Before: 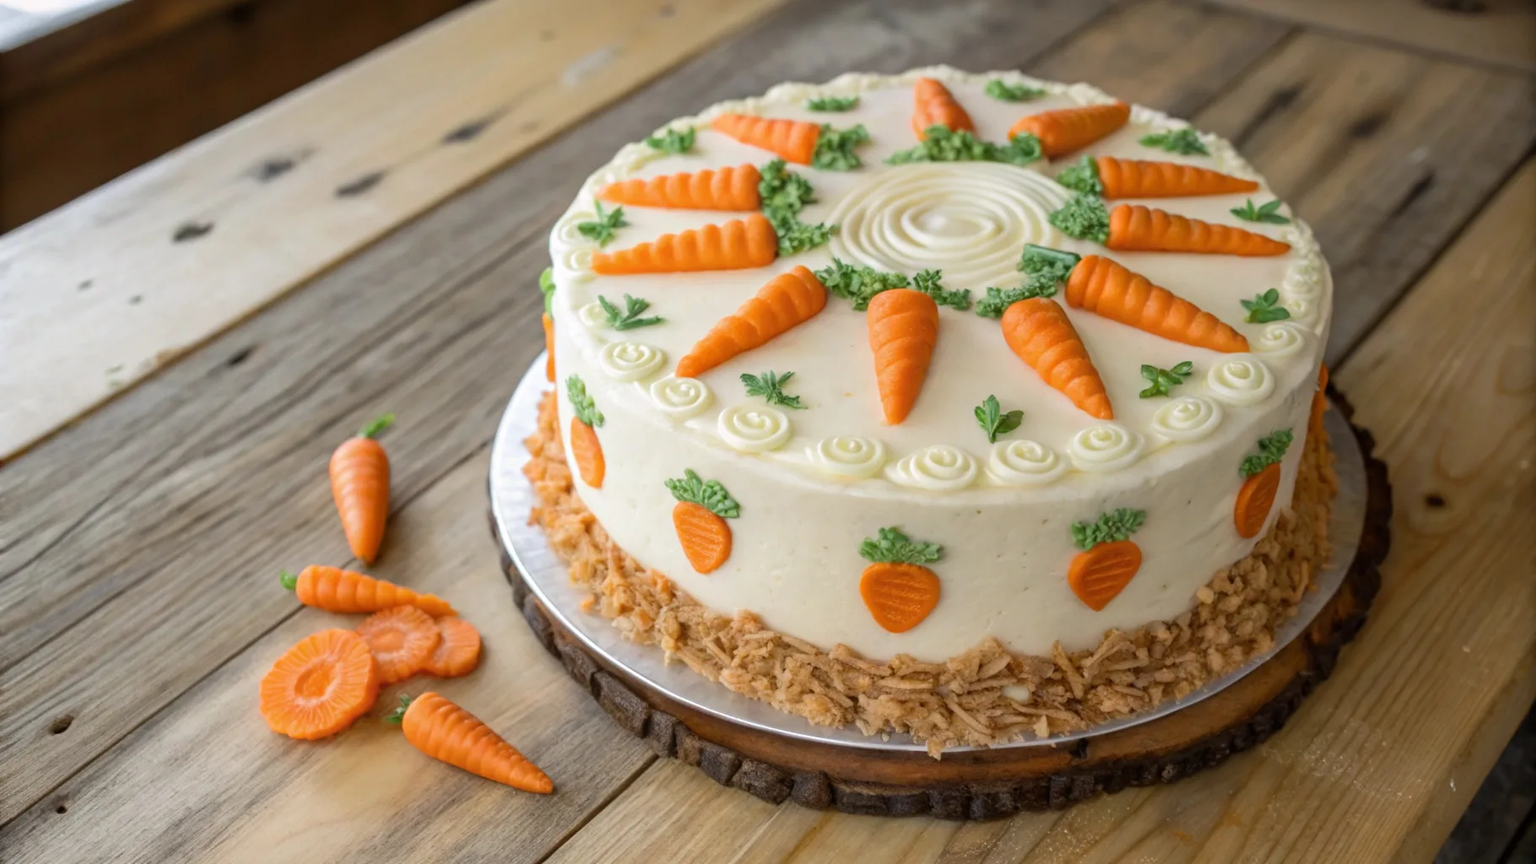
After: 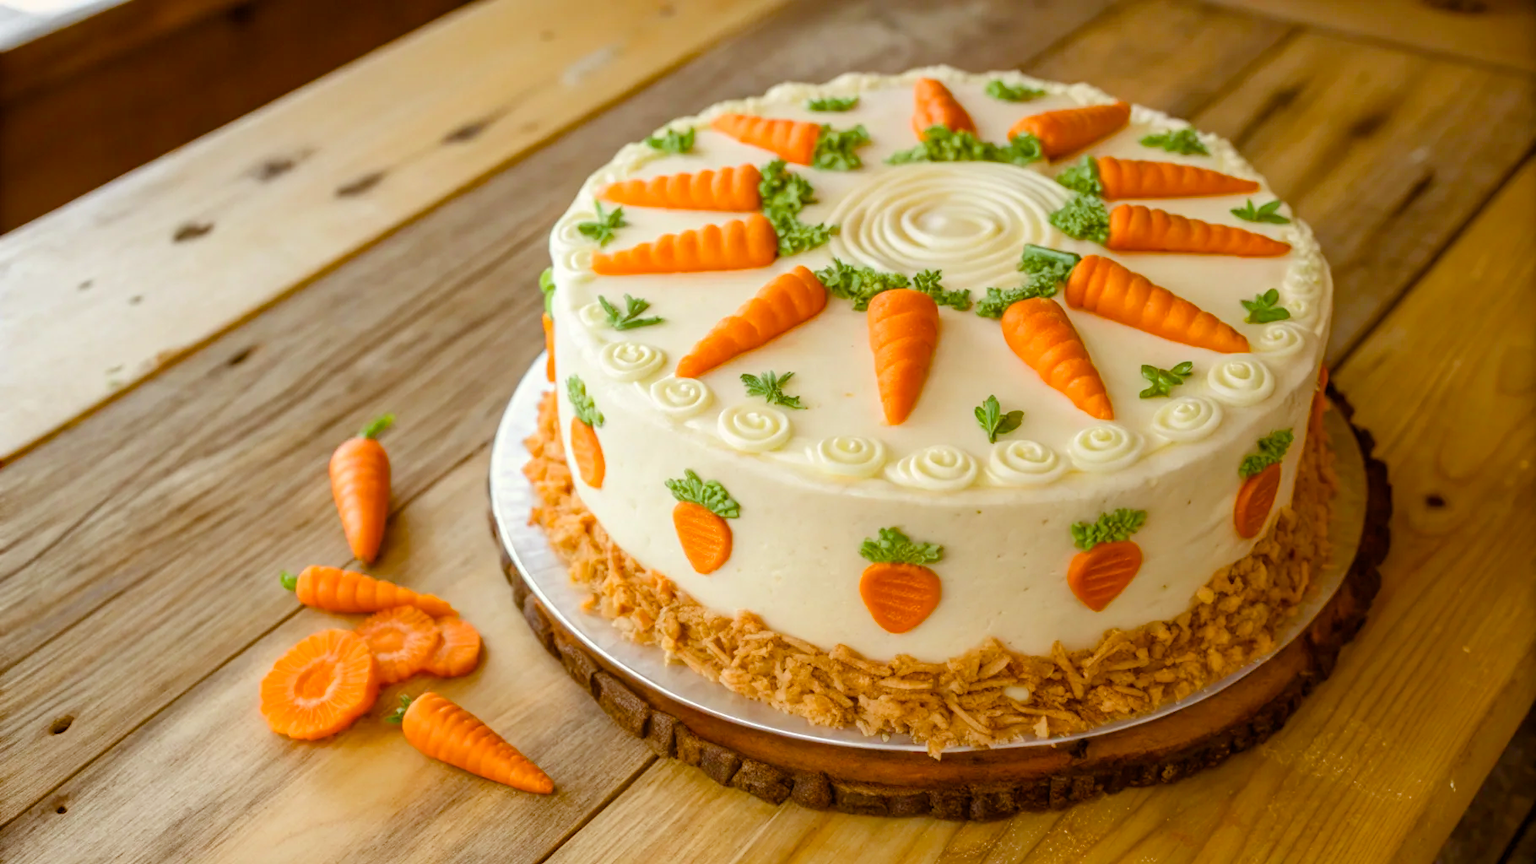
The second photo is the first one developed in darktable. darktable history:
color balance rgb: power › luminance 9.995%, power › chroma 2.823%, power › hue 59.06°, perceptual saturation grading › global saturation 20%, perceptual saturation grading › highlights -25.775%, perceptual saturation grading › shadows 49.215%, global vibrance 20%
